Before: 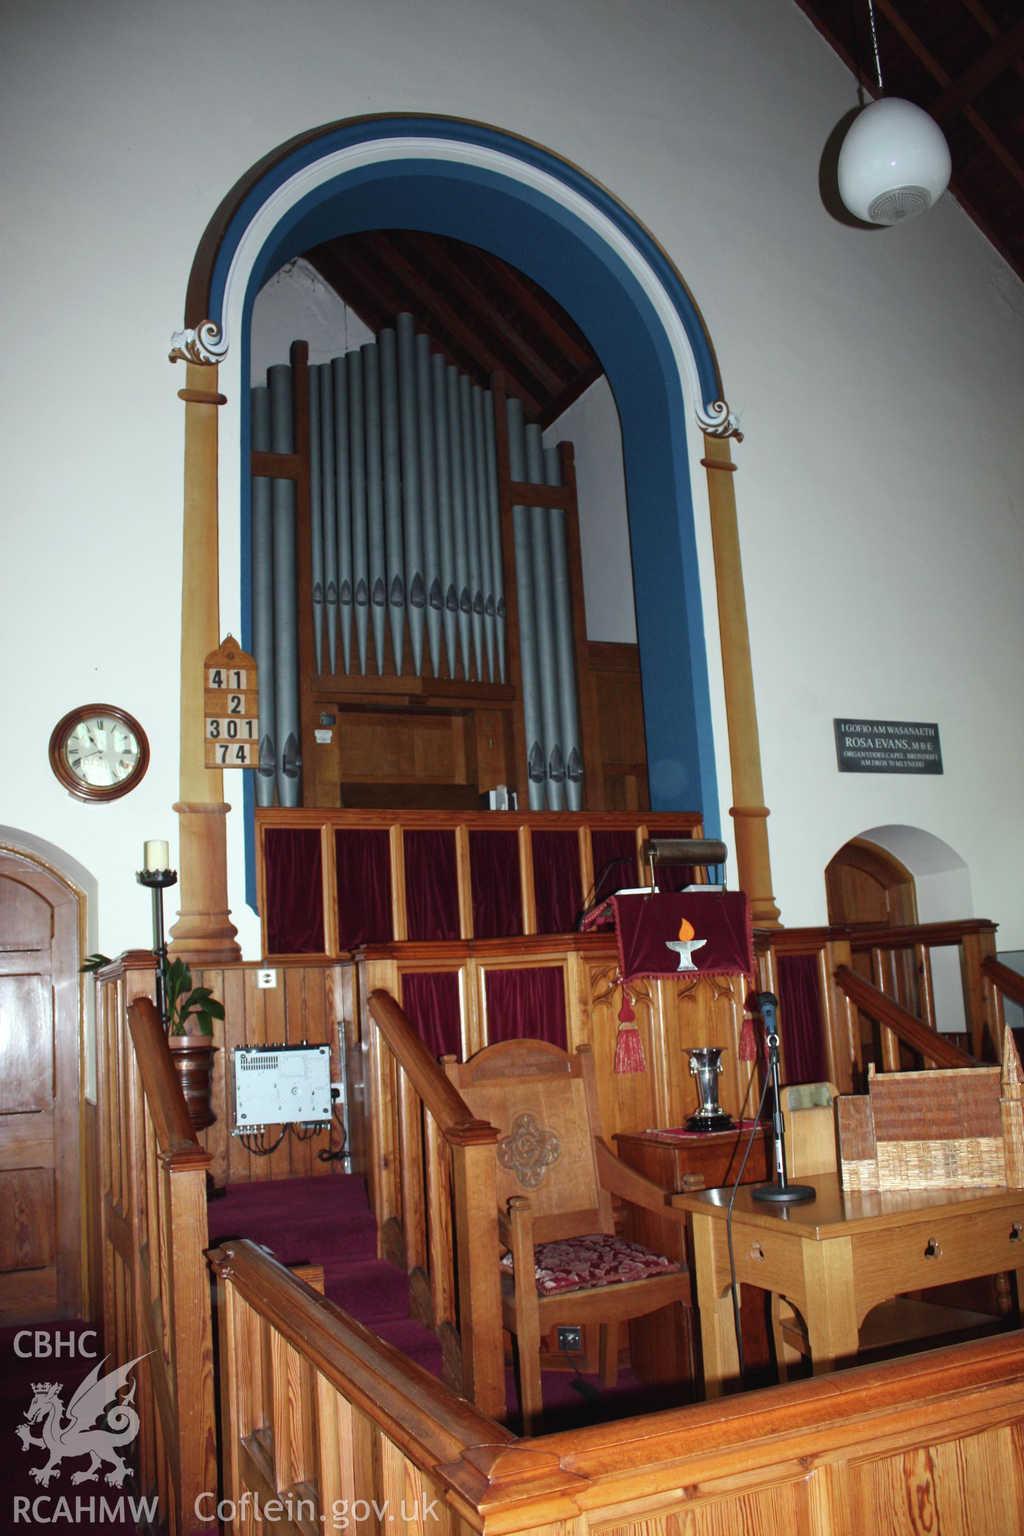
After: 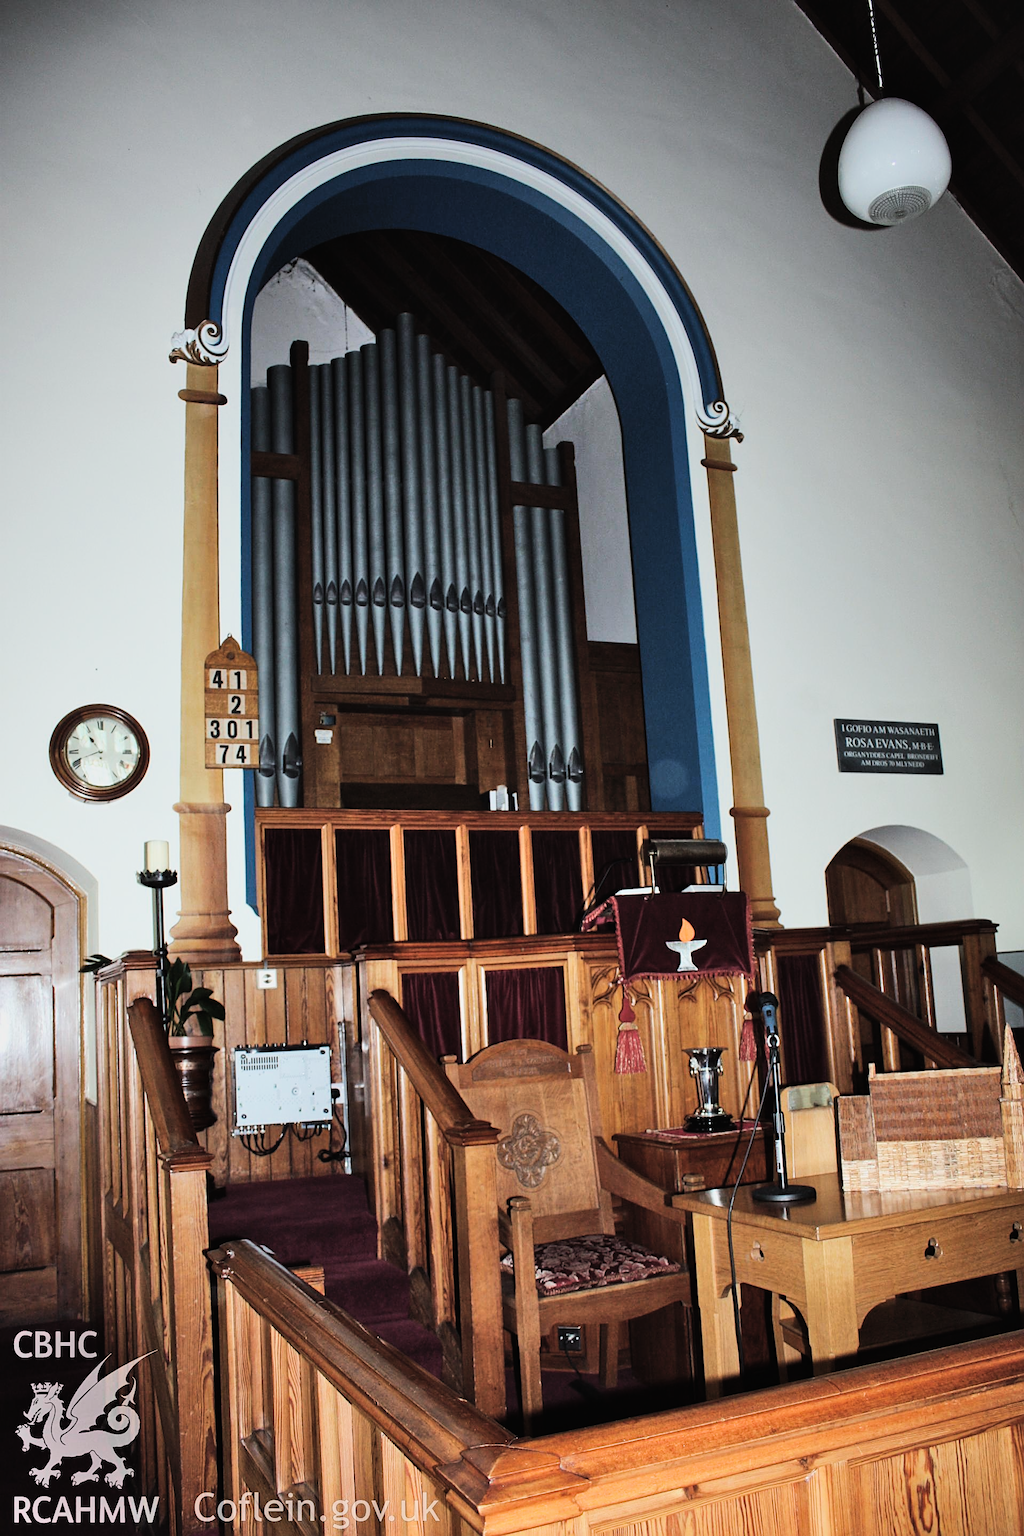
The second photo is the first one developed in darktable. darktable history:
exposure: black level correction -0.015, exposure -0.127 EV, compensate exposure bias true, compensate highlight preservation false
sharpen: on, module defaults
tone equalizer: -8 EV -0.732 EV, -7 EV -0.731 EV, -6 EV -0.581 EV, -5 EV -0.36 EV, -3 EV 0.392 EV, -2 EV 0.6 EV, -1 EV 0.687 EV, +0 EV 0.748 EV, edges refinement/feathering 500, mask exposure compensation -1.57 EV, preserve details no
shadows and highlights: shadows 52.37, highlights -28.65, soften with gaussian
filmic rgb: black relative exposure -7.65 EV, white relative exposure 4.56 EV, hardness 3.61, contrast 1.248
